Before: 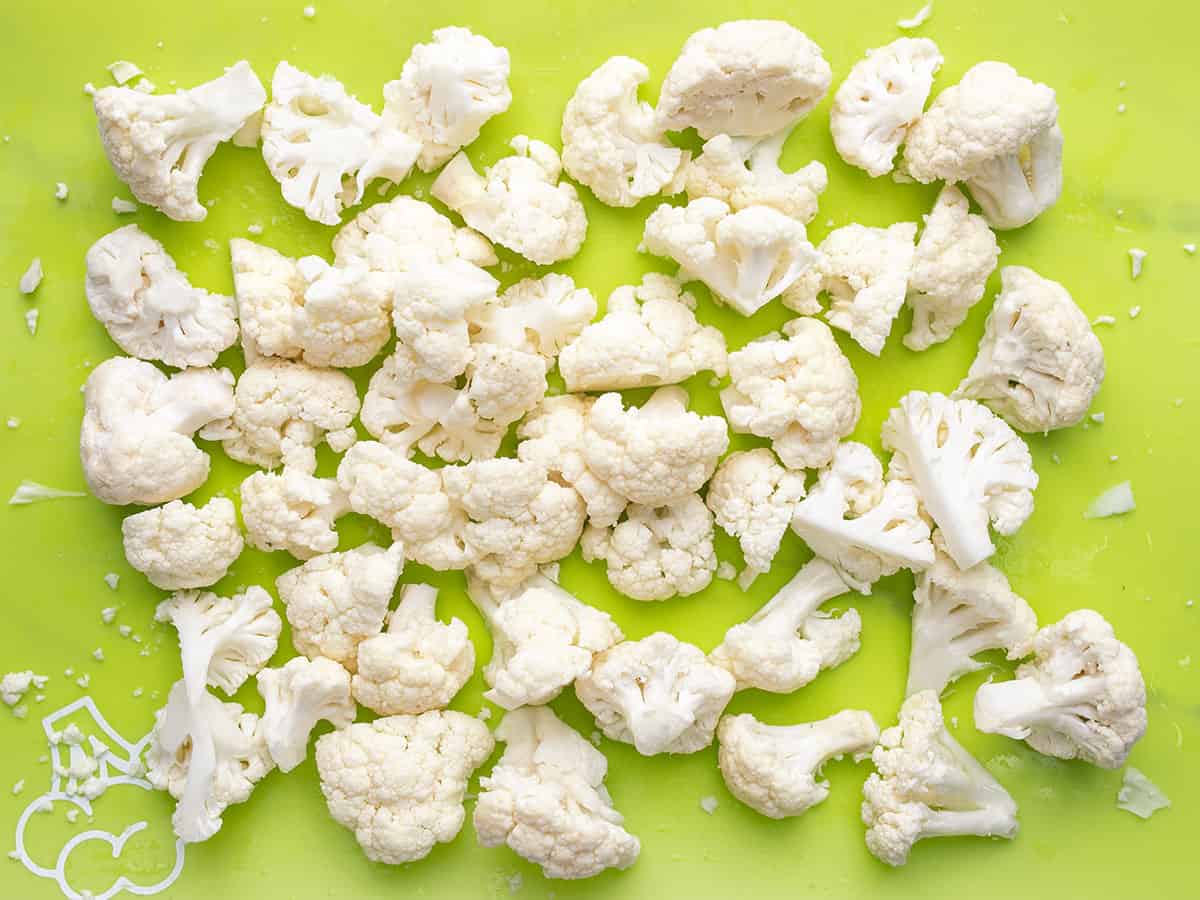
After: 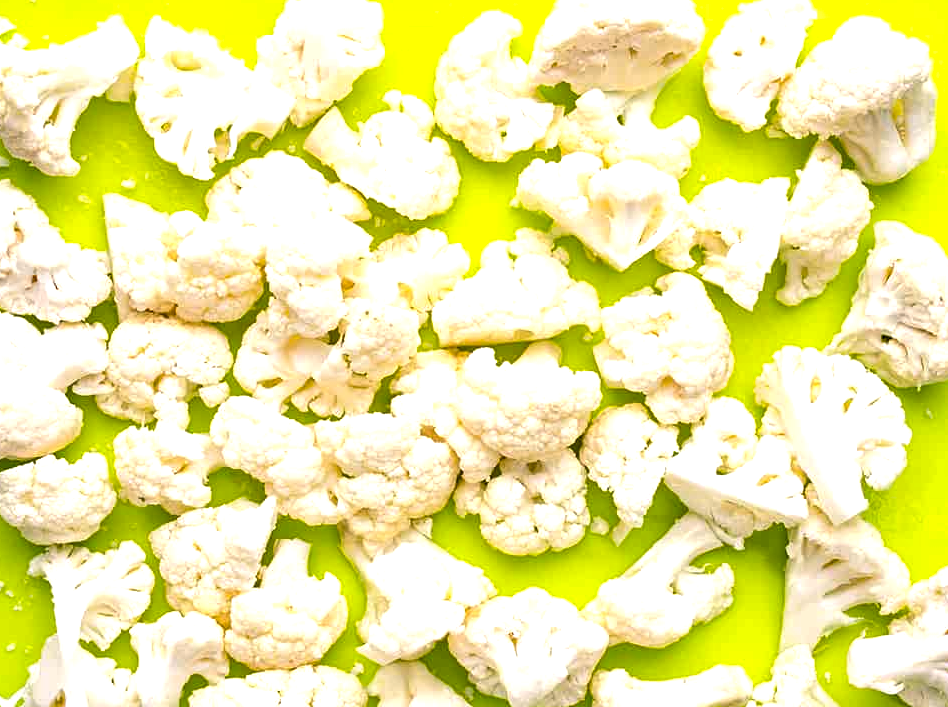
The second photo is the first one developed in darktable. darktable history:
crop and rotate: left 10.65%, top 5.081%, right 10.314%, bottom 16.334%
haze removal: adaptive false
color balance rgb: highlights gain › chroma 1.018%, highlights gain › hue 60.07°, perceptual saturation grading › global saturation 13.022%, perceptual brilliance grading › global brilliance -4.911%, perceptual brilliance grading › highlights 23.991%, perceptual brilliance grading › mid-tones 7.432%, perceptual brilliance grading › shadows -4.78%
